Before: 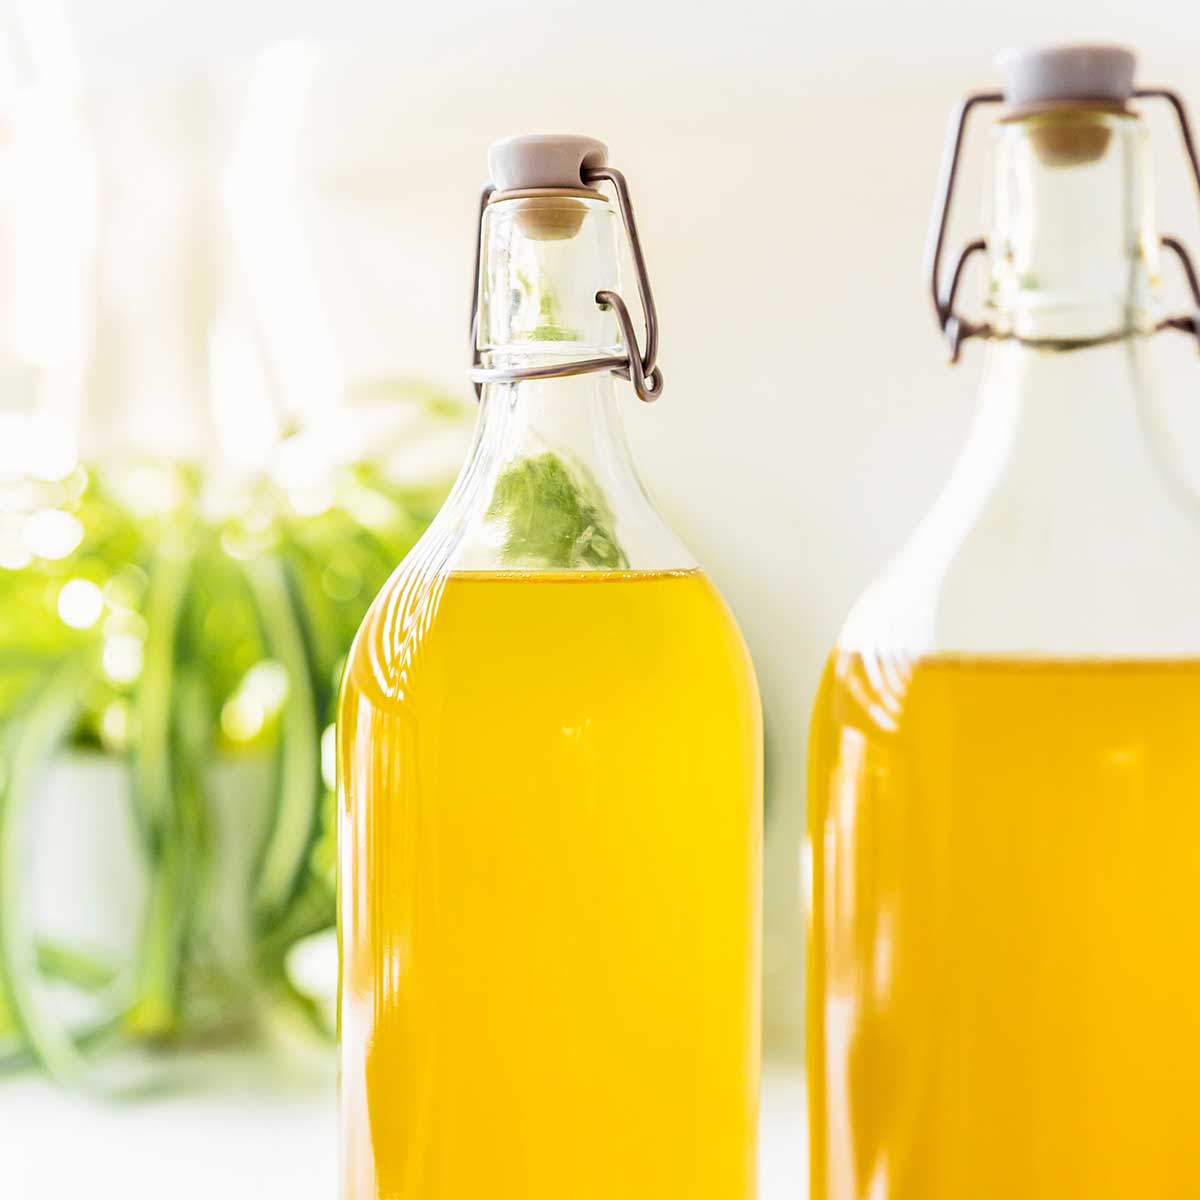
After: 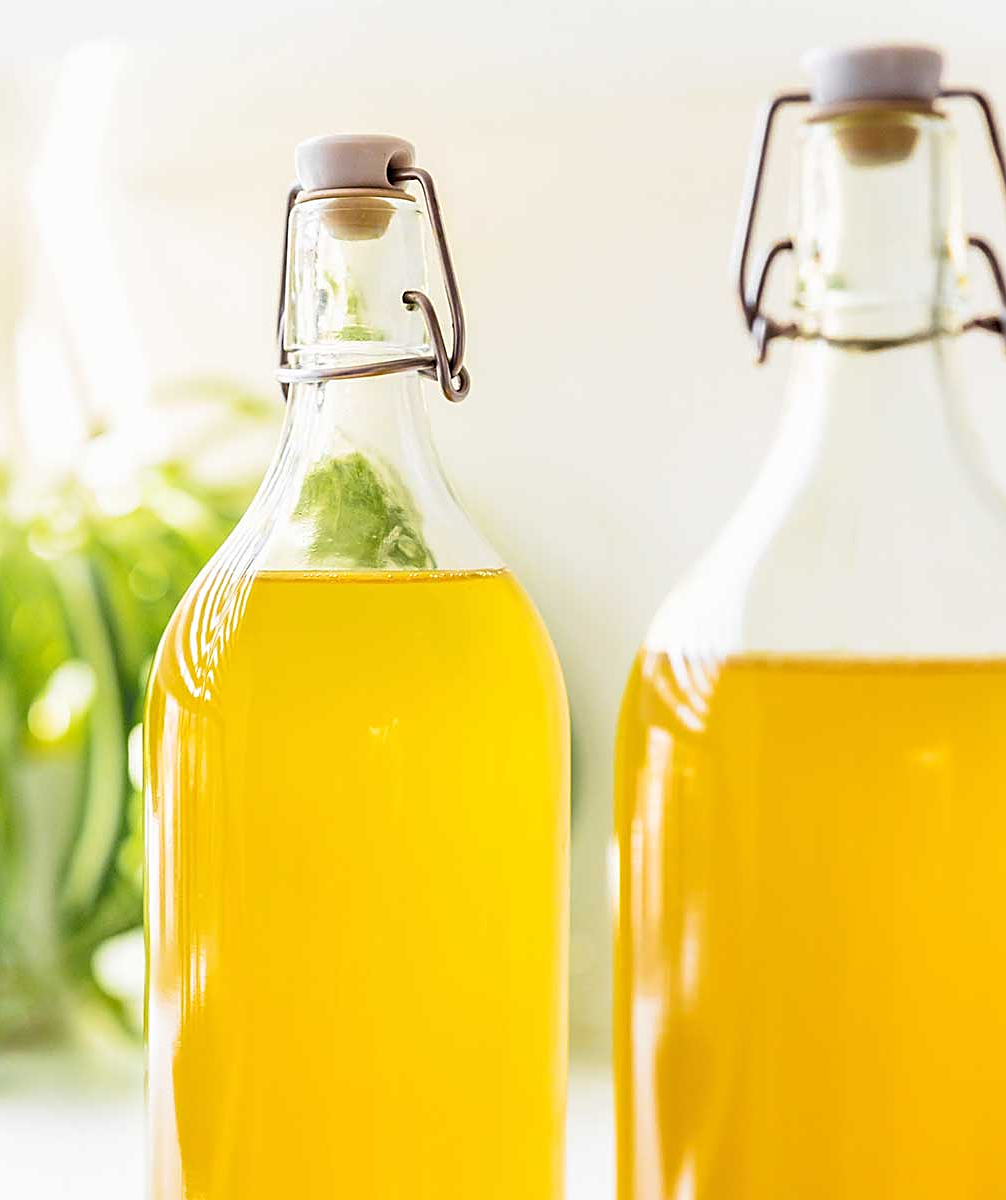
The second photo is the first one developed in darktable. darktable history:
crop: left 16.145%
sharpen: on, module defaults
exposure: black level correction 0, compensate exposure bias true, compensate highlight preservation false
